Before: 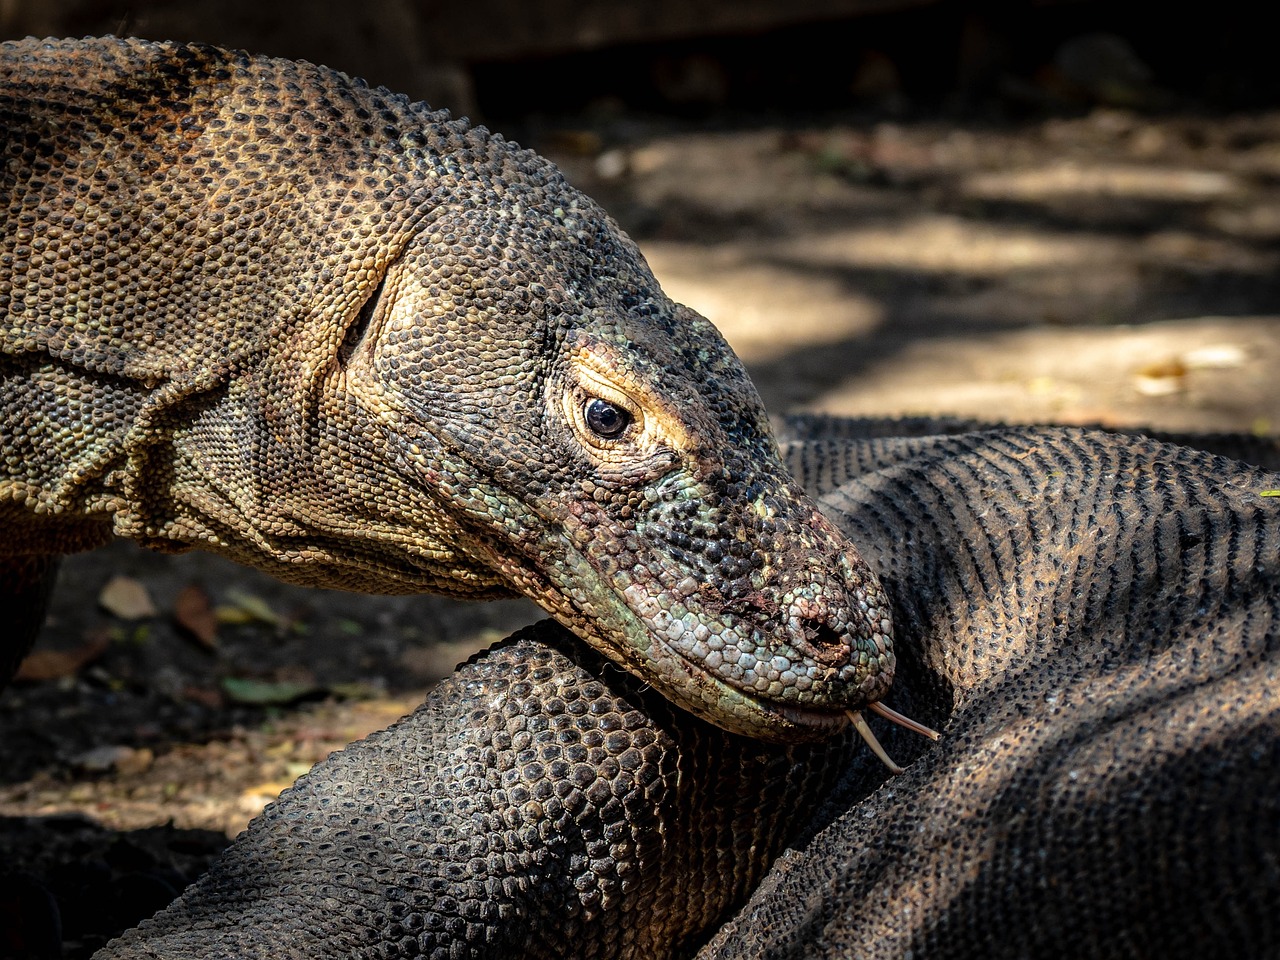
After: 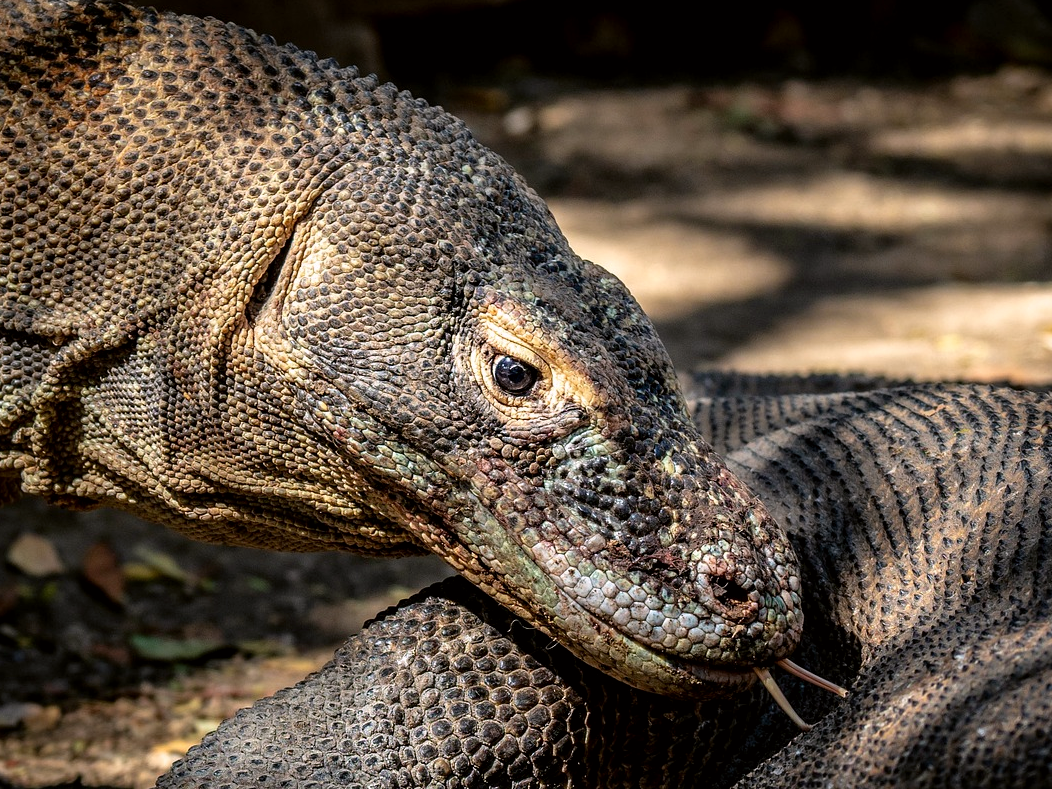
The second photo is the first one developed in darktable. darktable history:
crop and rotate: left 7.196%, top 4.574%, right 10.605%, bottom 13.178%
color correction: highlights a* 3.12, highlights b* -1.55, shadows a* -0.101, shadows b* 2.52, saturation 0.98
color balance: mode lift, gamma, gain (sRGB), lift [0.97, 1, 1, 1], gamma [1.03, 1, 1, 1]
